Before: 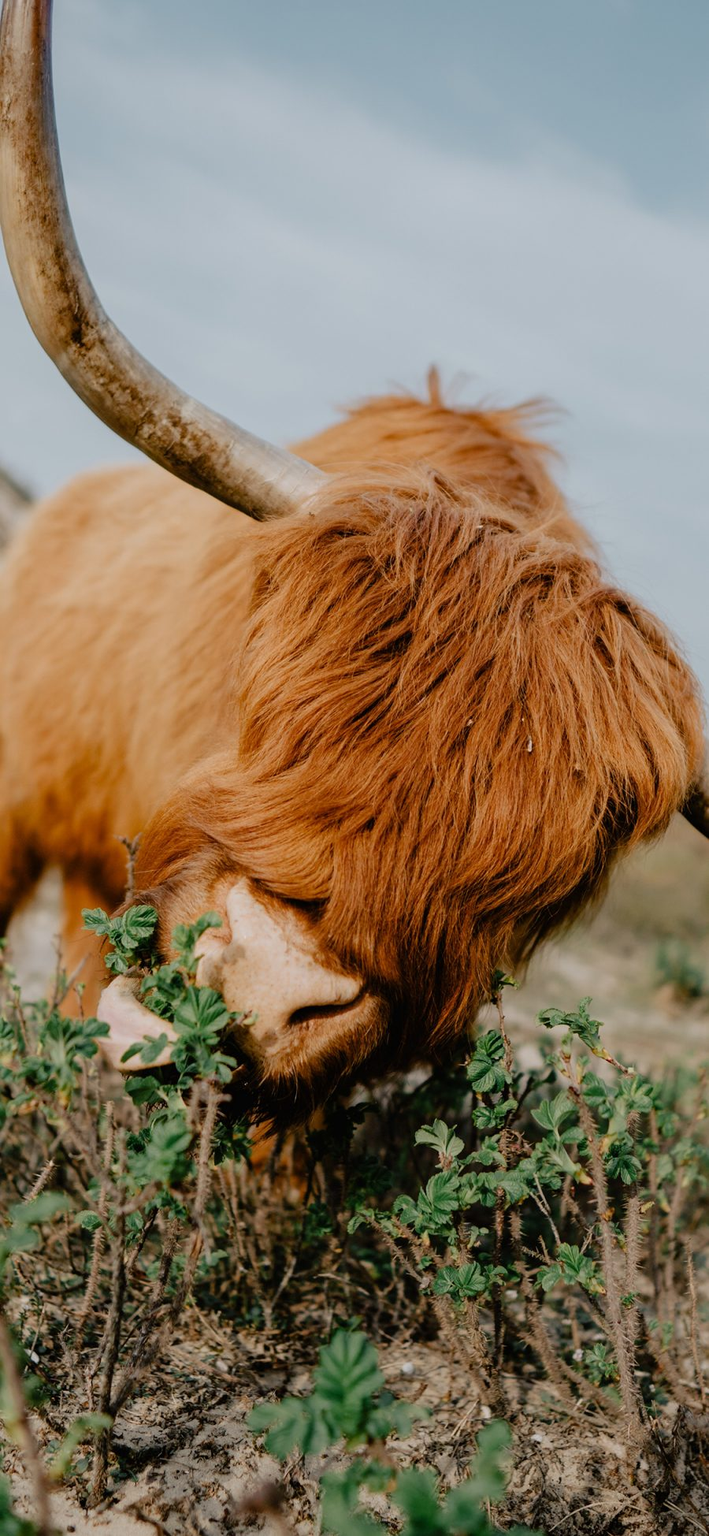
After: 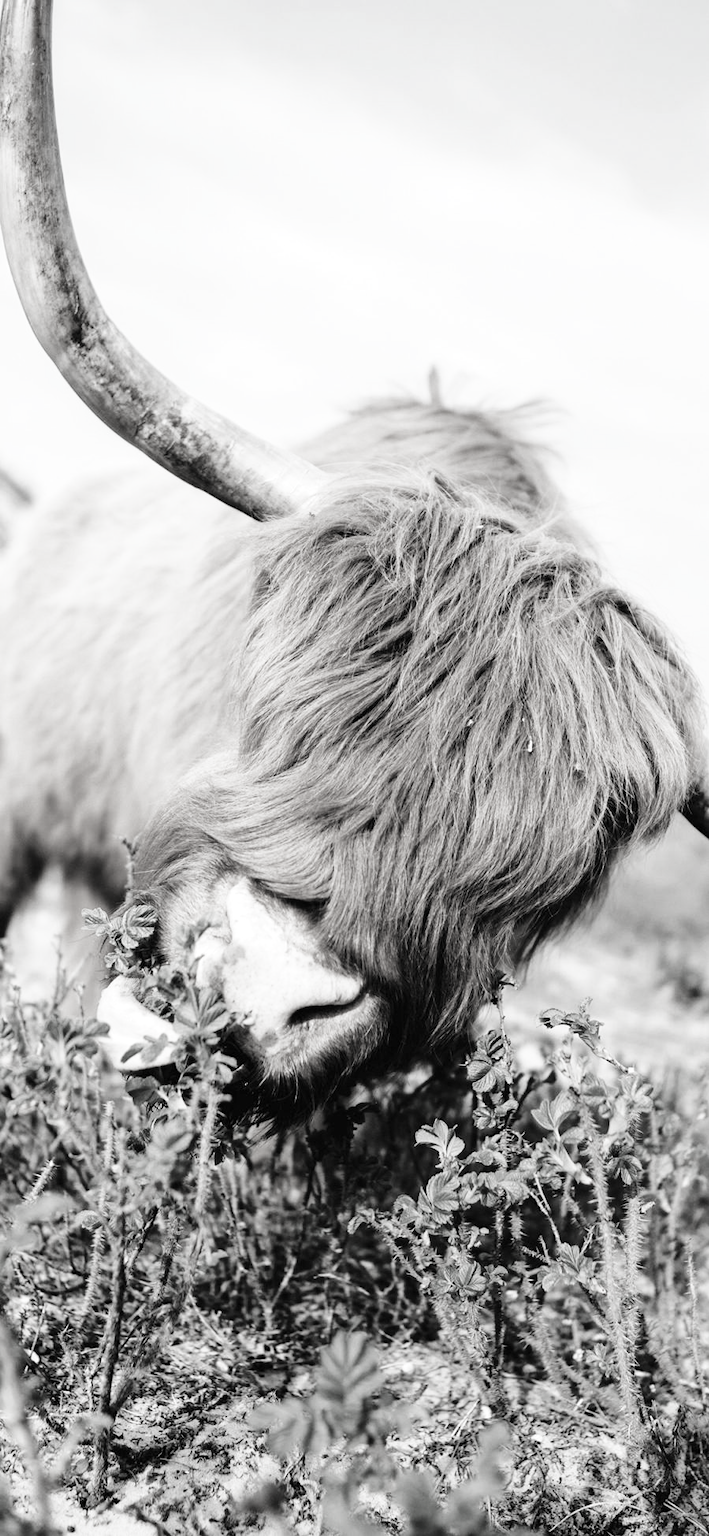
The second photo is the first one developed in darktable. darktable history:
contrast brightness saturation: saturation -0.983
tone curve: curves: ch0 [(0, 0) (0.051, 0.047) (0.102, 0.099) (0.258, 0.29) (0.442, 0.527) (0.695, 0.804) (0.88, 0.952) (1, 1)]; ch1 [(0, 0) (0.339, 0.298) (0.402, 0.363) (0.444, 0.415) (0.485, 0.469) (0.494, 0.493) (0.504, 0.501) (0.525, 0.534) (0.555, 0.593) (0.594, 0.648) (1, 1)]; ch2 [(0, 0) (0.48, 0.48) (0.504, 0.5) (0.535, 0.557) (0.581, 0.623) (0.649, 0.683) (0.824, 0.815) (1, 1)], preserve colors none
exposure: black level correction 0, exposure 0.894 EV, compensate highlight preservation false
